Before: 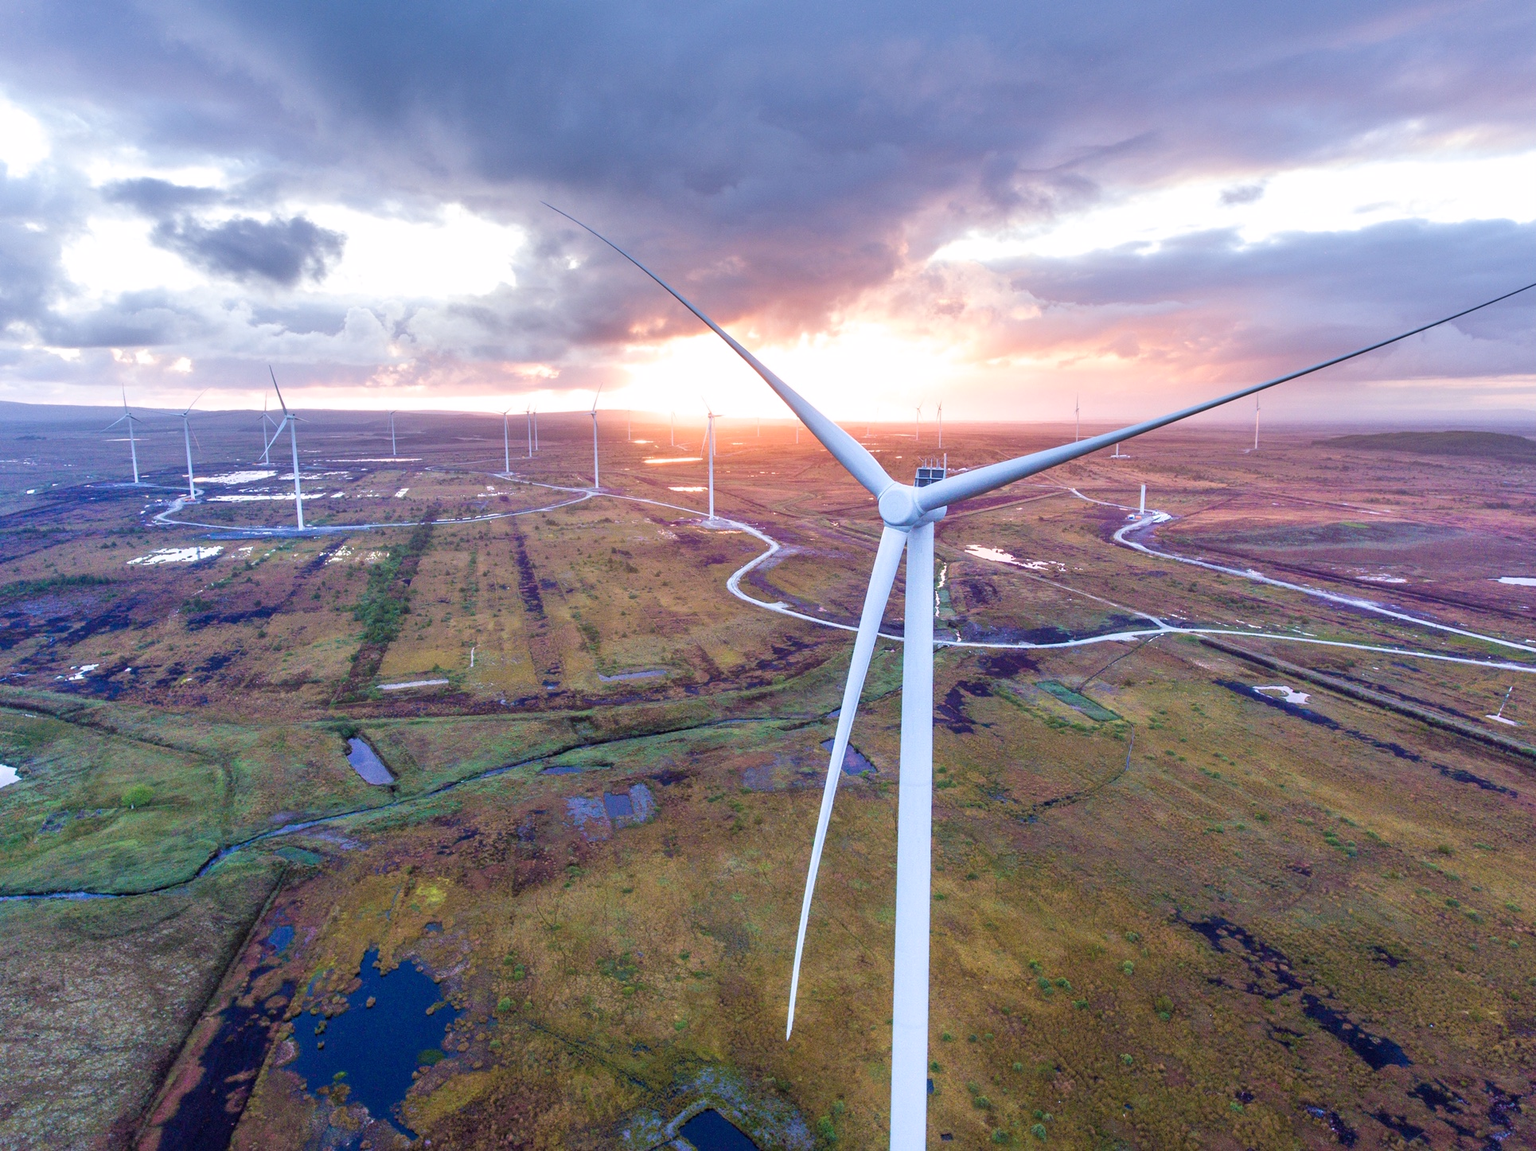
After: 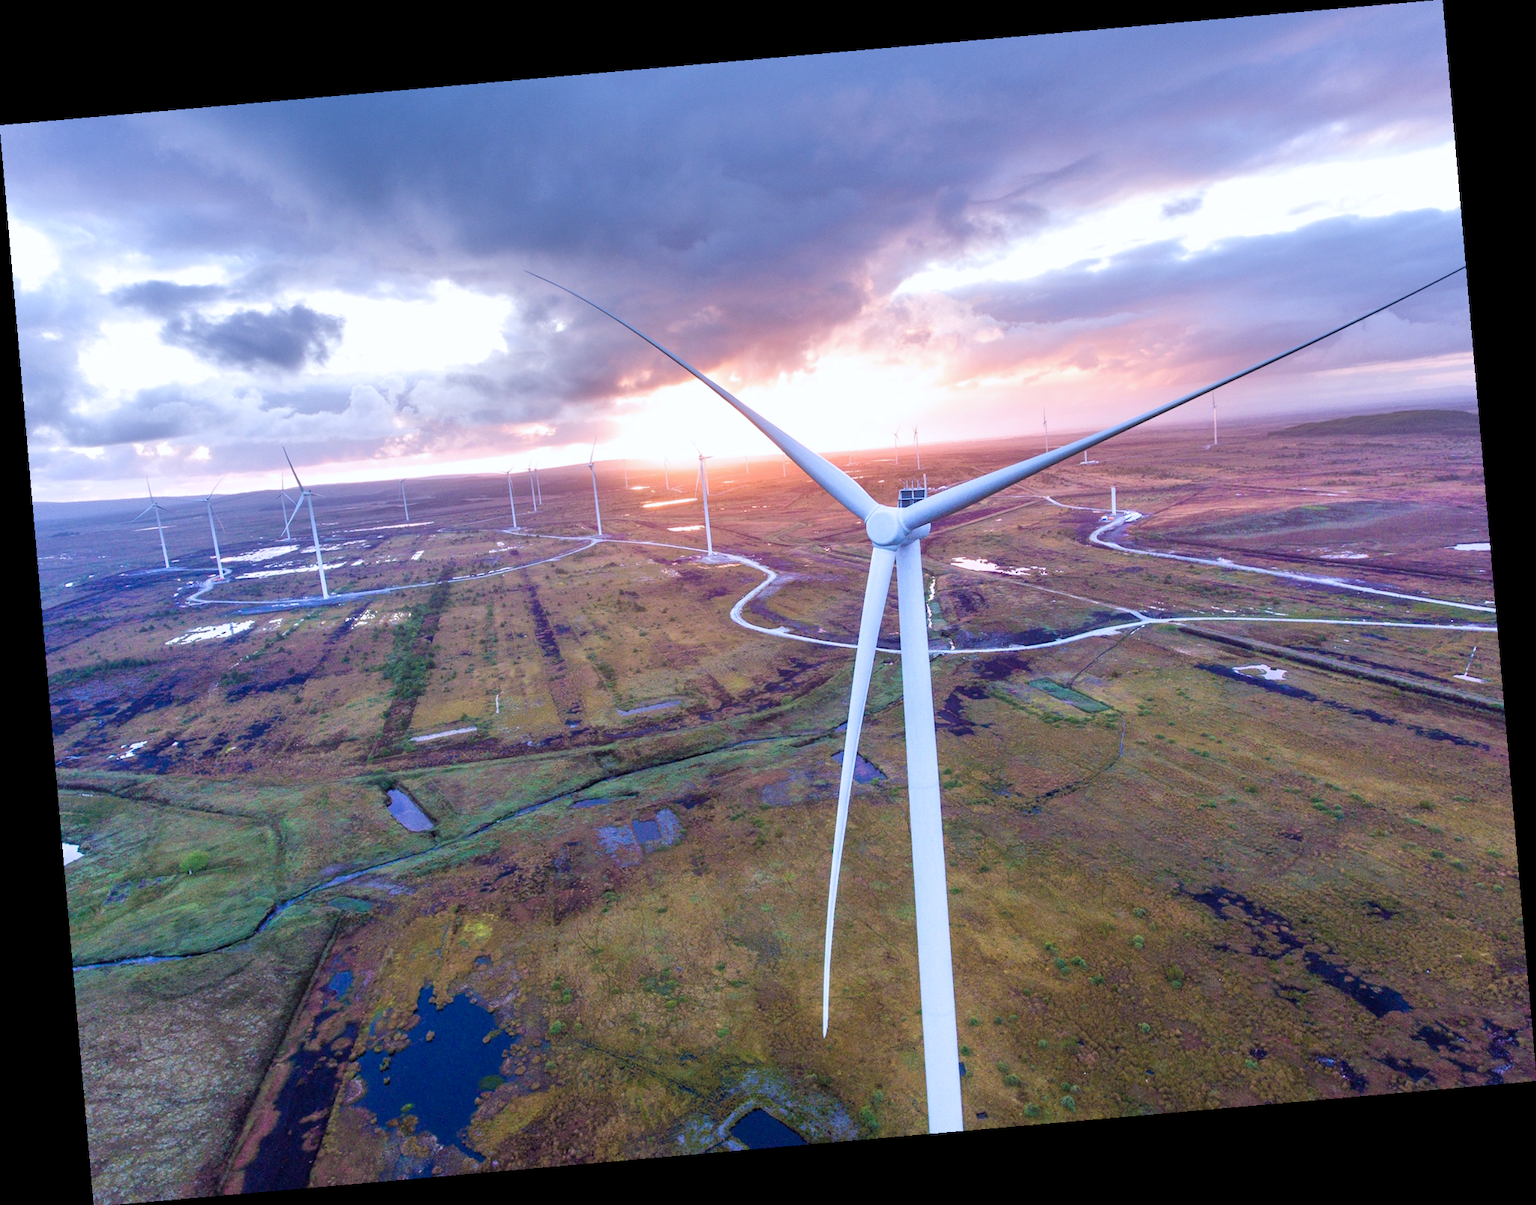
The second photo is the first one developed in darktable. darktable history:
rotate and perspective: rotation -4.98°, automatic cropping off
color calibration: illuminant as shot in camera, x 0.358, y 0.373, temperature 4628.91 K
